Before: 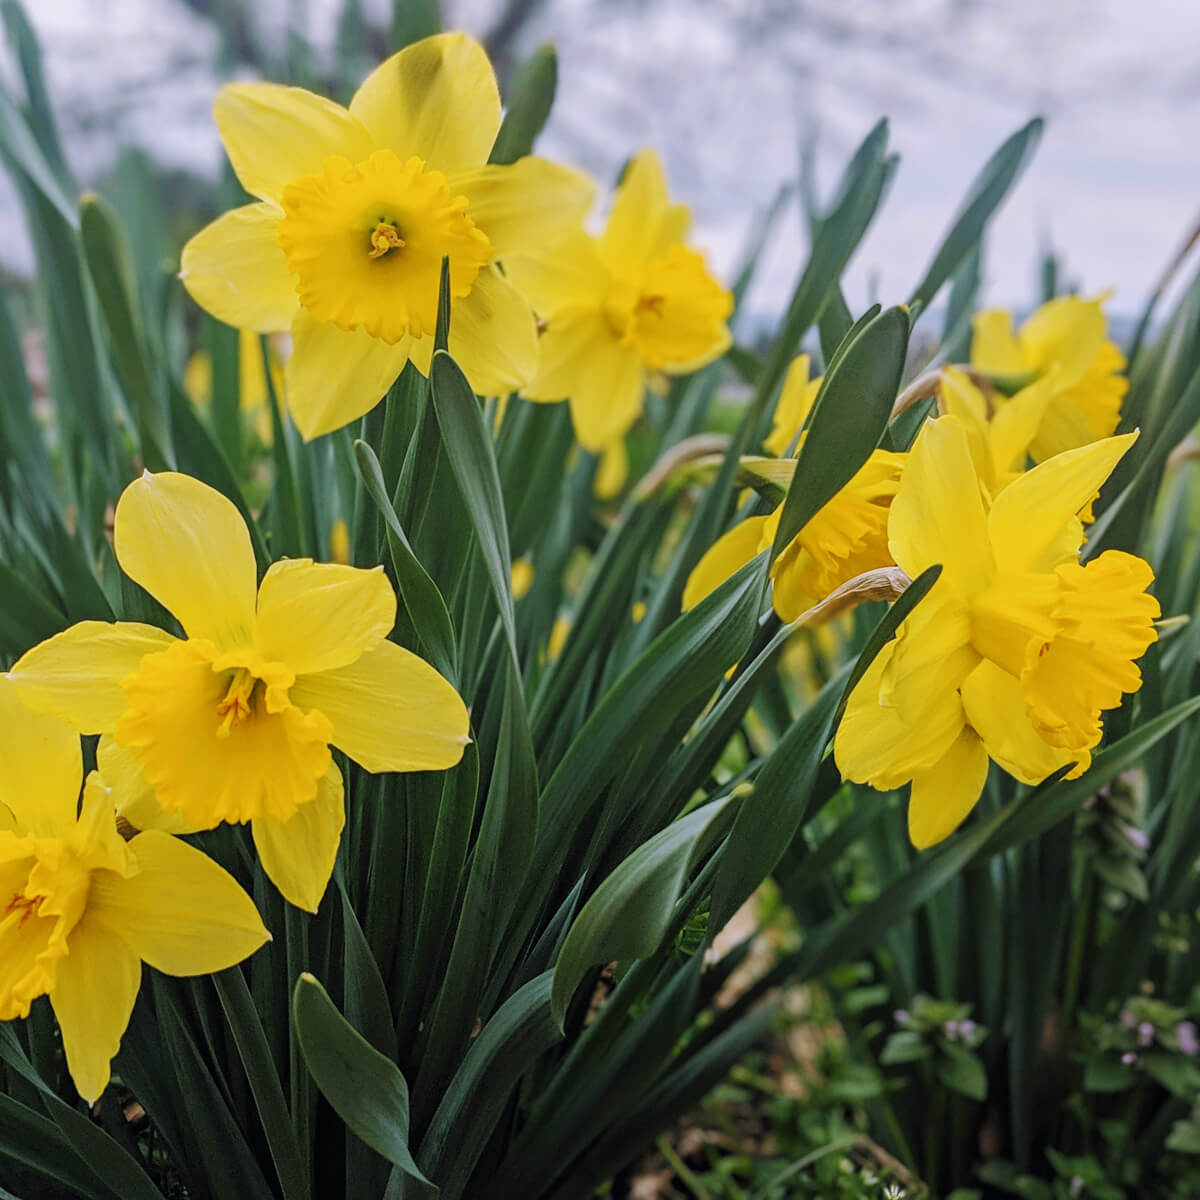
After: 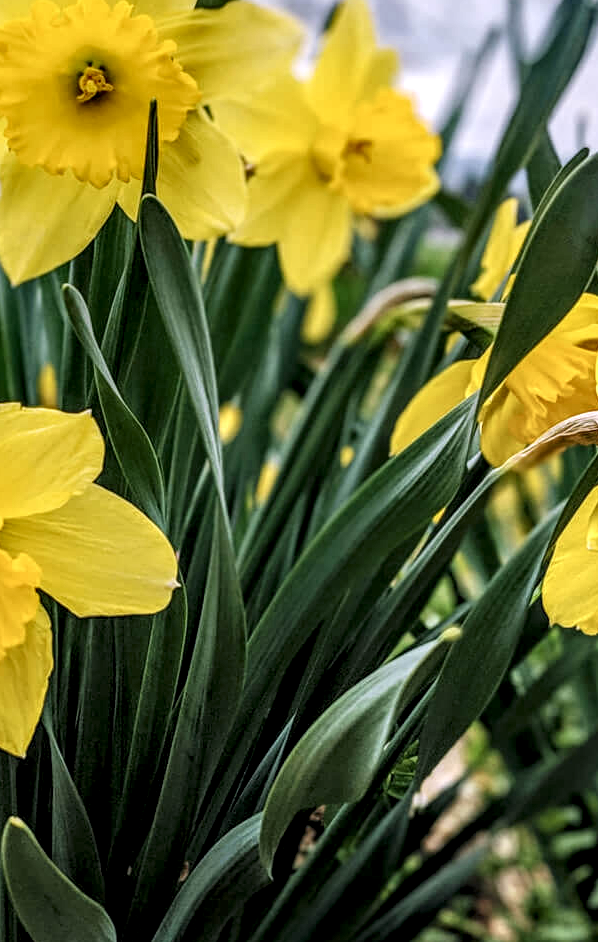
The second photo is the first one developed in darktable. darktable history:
local contrast: highlights 22%, detail 195%
crop and rotate: angle 0.019°, left 24.346%, top 13.054%, right 25.741%, bottom 8.416%
